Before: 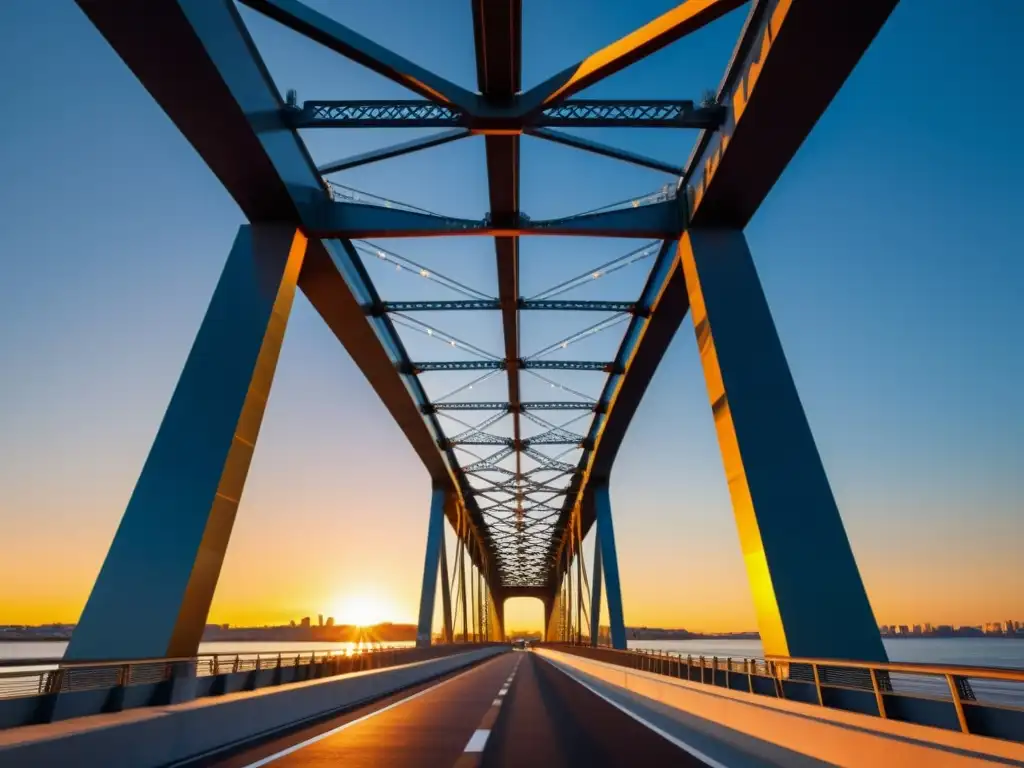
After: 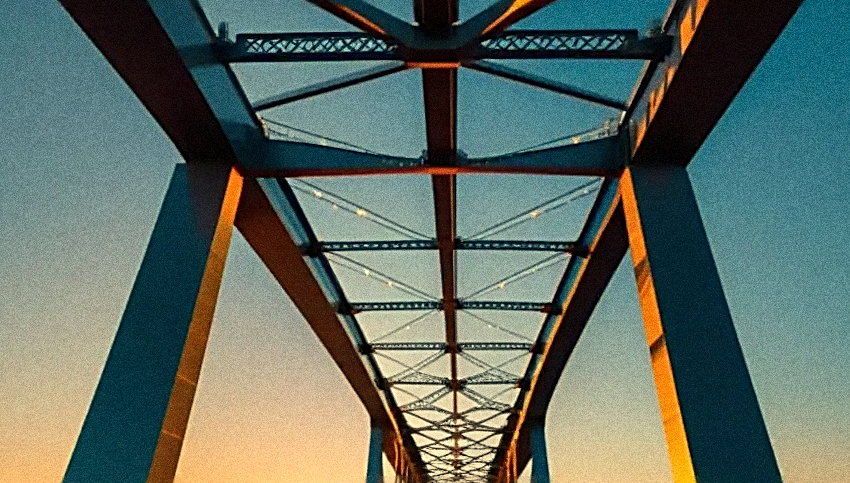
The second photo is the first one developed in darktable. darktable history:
crop: left 3.015%, top 8.969%, right 9.647%, bottom 26.457%
sharpen: radius 2.584, amount 0.688
rotate and perspective: rotation 0.074°, lens shift (vertical) 0.096, lens shift (horizontal) -0.041, crop left 0.043, crop right 0.952, crop top 0.024, crop bottom 0.979
white balance: red 1.08, blue 0.791
grain: coarseness 14.49 ISO, strength 48.04%, mid-tones bias 35%
